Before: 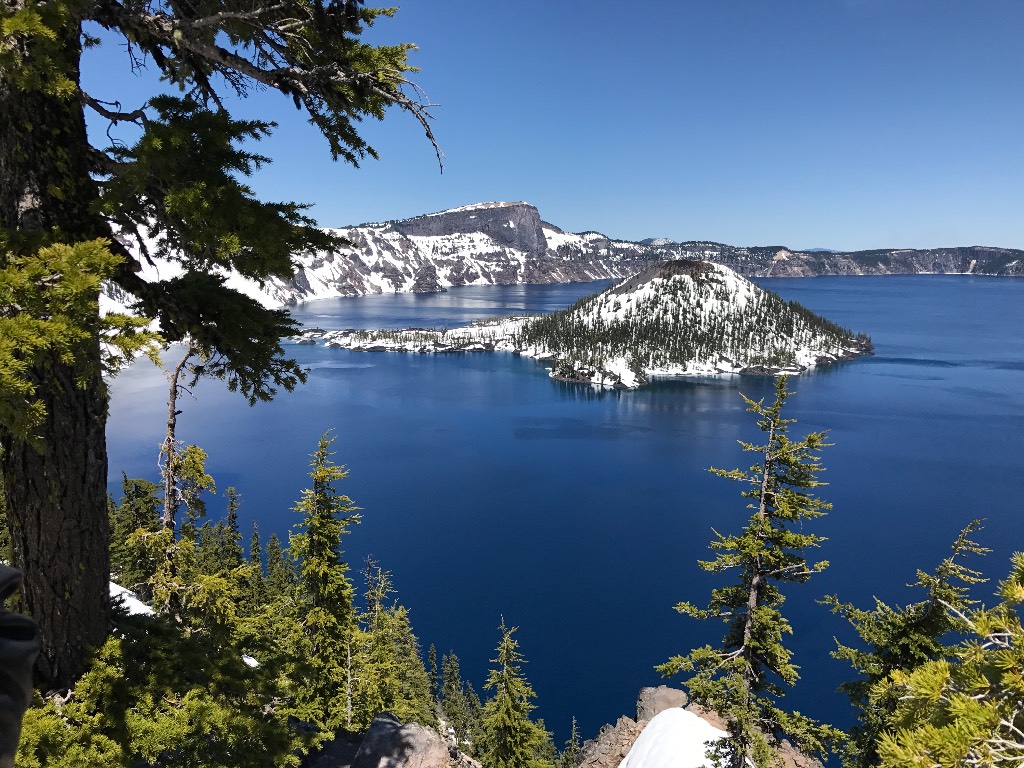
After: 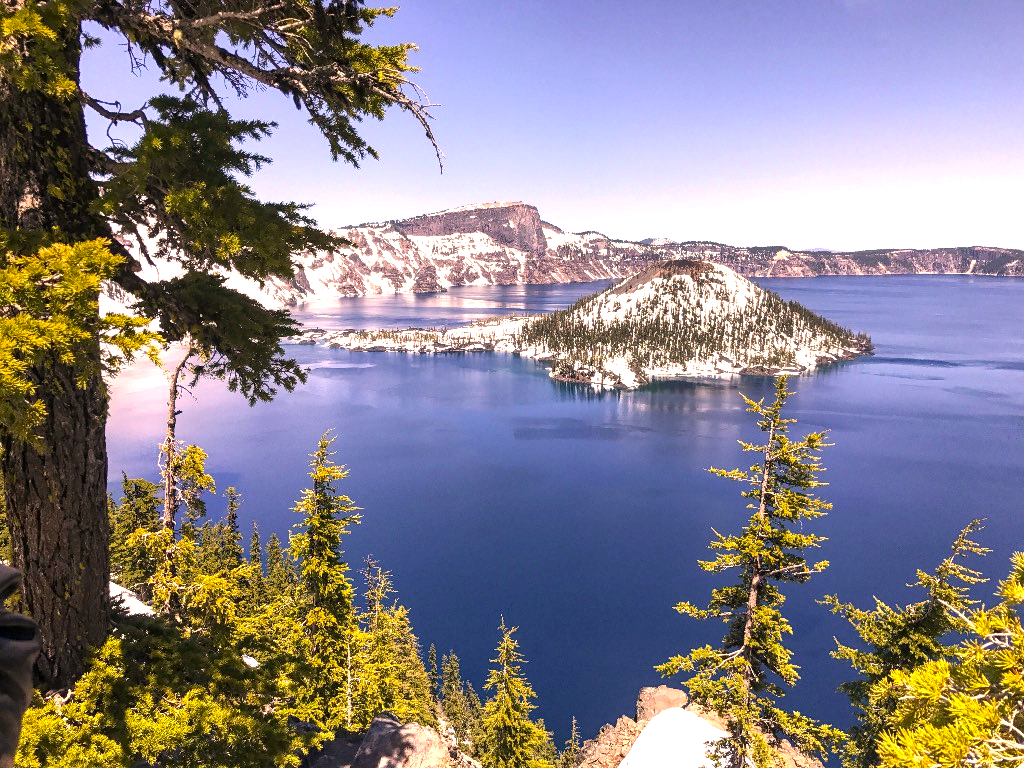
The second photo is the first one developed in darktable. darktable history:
exposure: black level correction 0, exposure 1.1 EV, compensate exposure bias true, compensate highlight preservation false
color correction: highlights a* 21.88, highlights b* 22.25
local contrast: detail 130%
